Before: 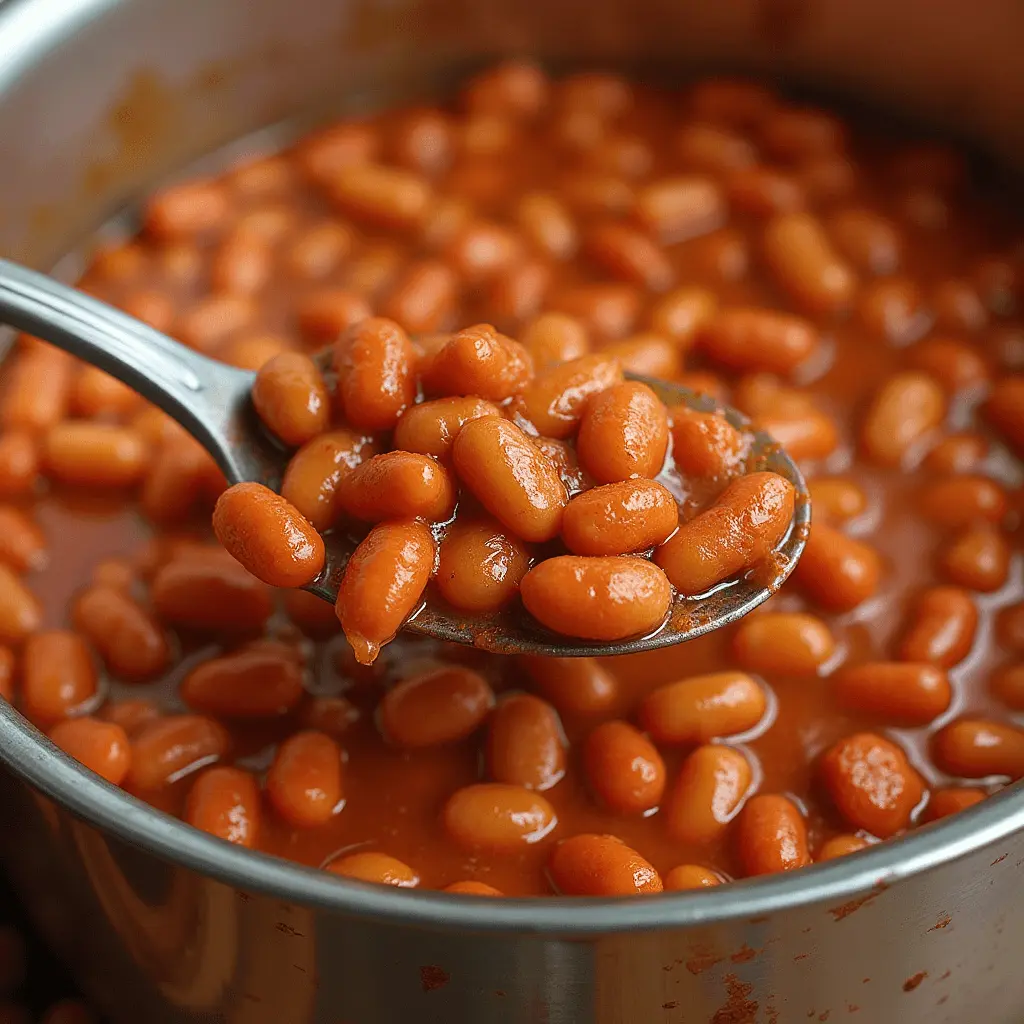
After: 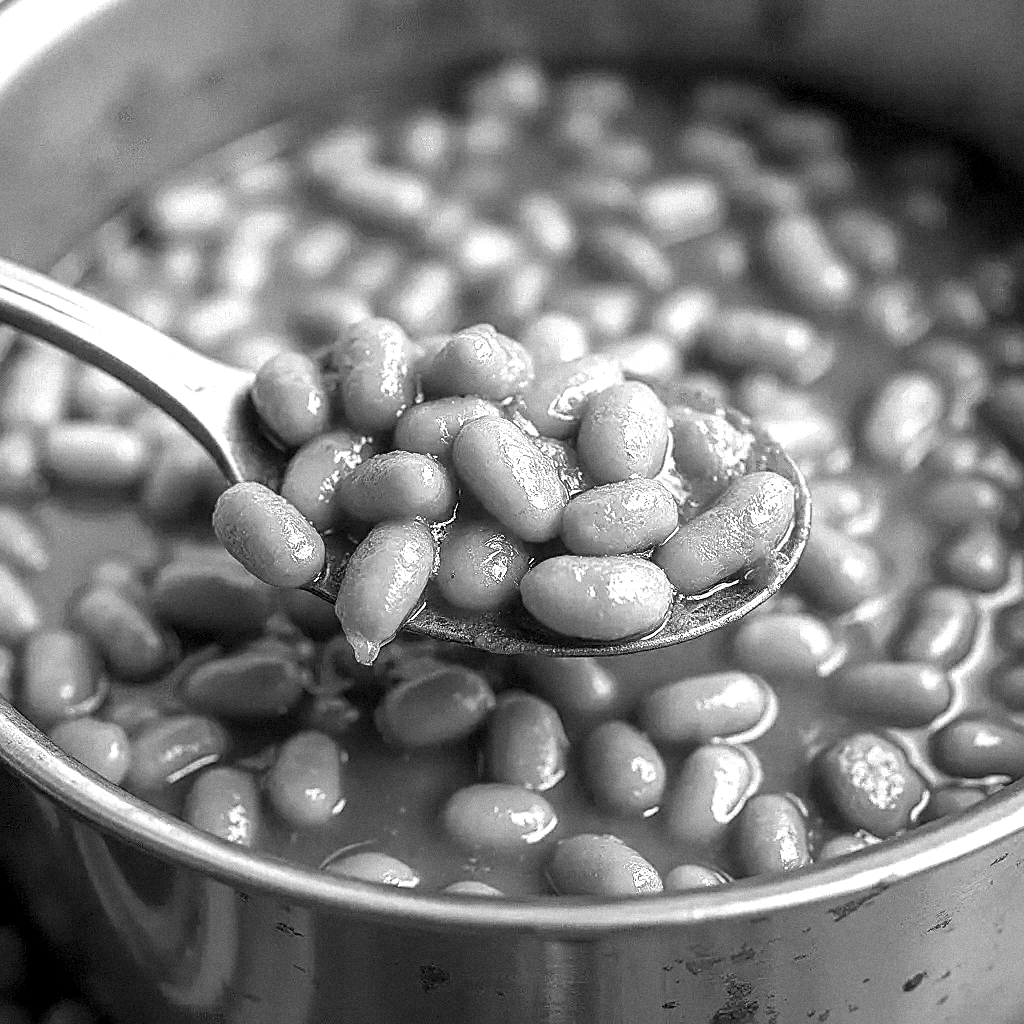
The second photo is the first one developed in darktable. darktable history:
color balance rgb: shadows lift › chroma 1%, shadows lift › hue 113°, highlights gain › chroma 0.2%, highlights gain › hue 333°, perceptual saturation grading › global saturation 20%, perceptual saturation grading › highlights -50%, perceptual saturation grading › shadows 25%, contrast -10%
sharpen: on, module defaults
monochrome: on, module defaults
local contrast: highlights 60%, shadows 60%, detail 160%
grain: mid-tones bias 0%
exposure: black level correction 0, exposure 1.1 EV, compensate exposure bias true, compensate highlight preservation false
